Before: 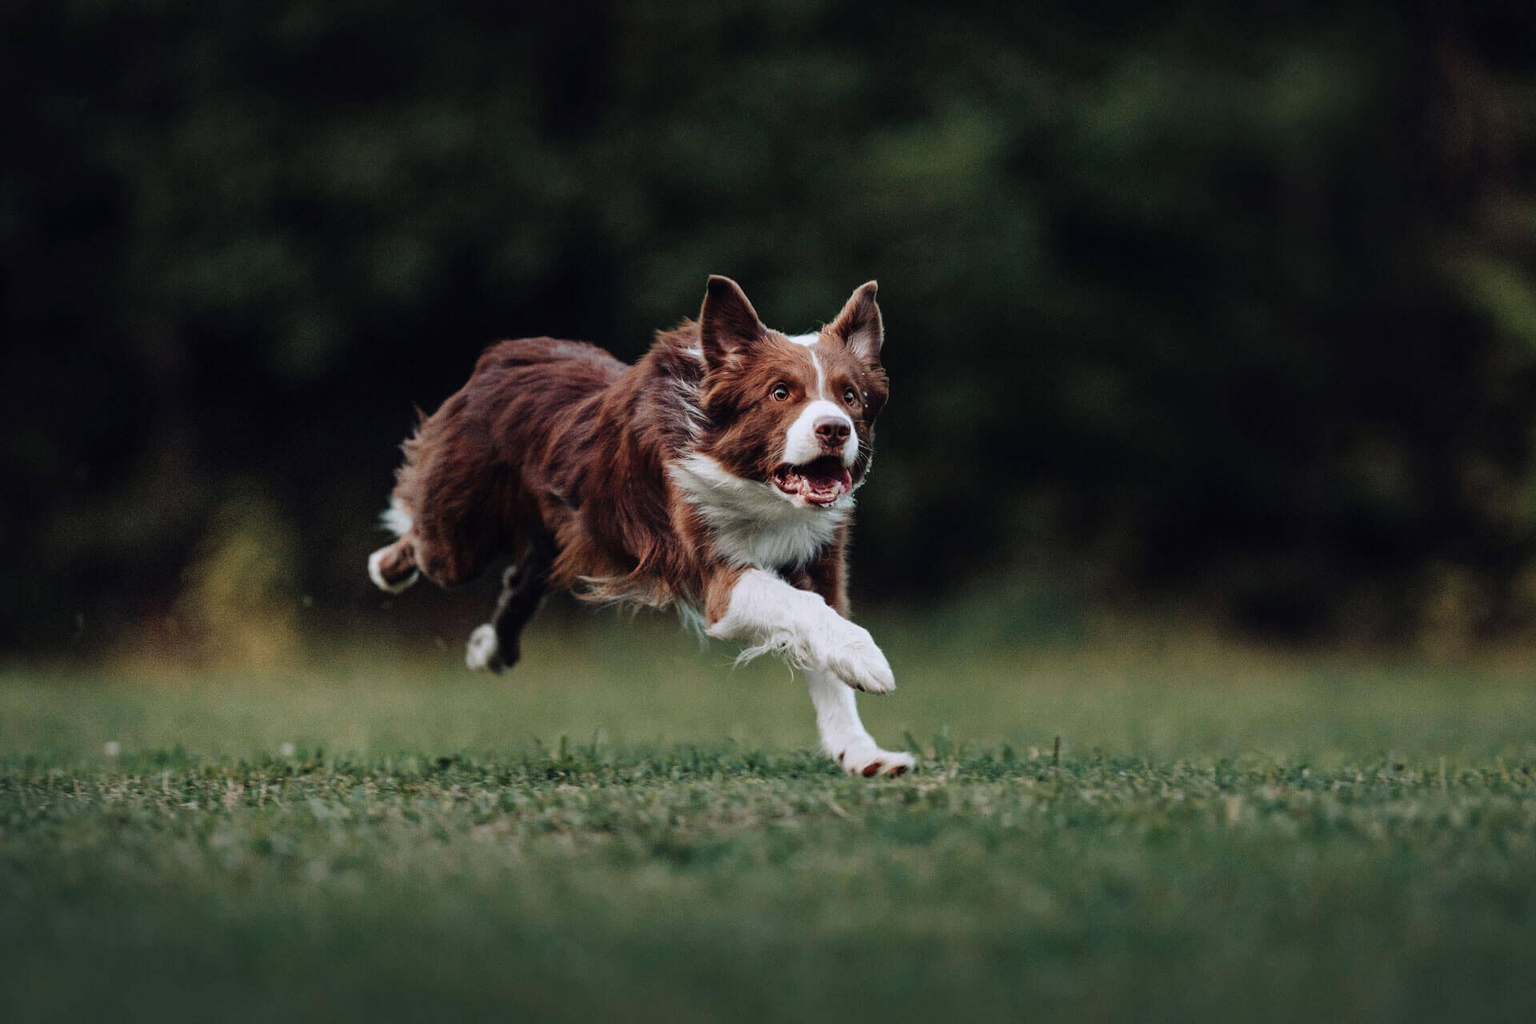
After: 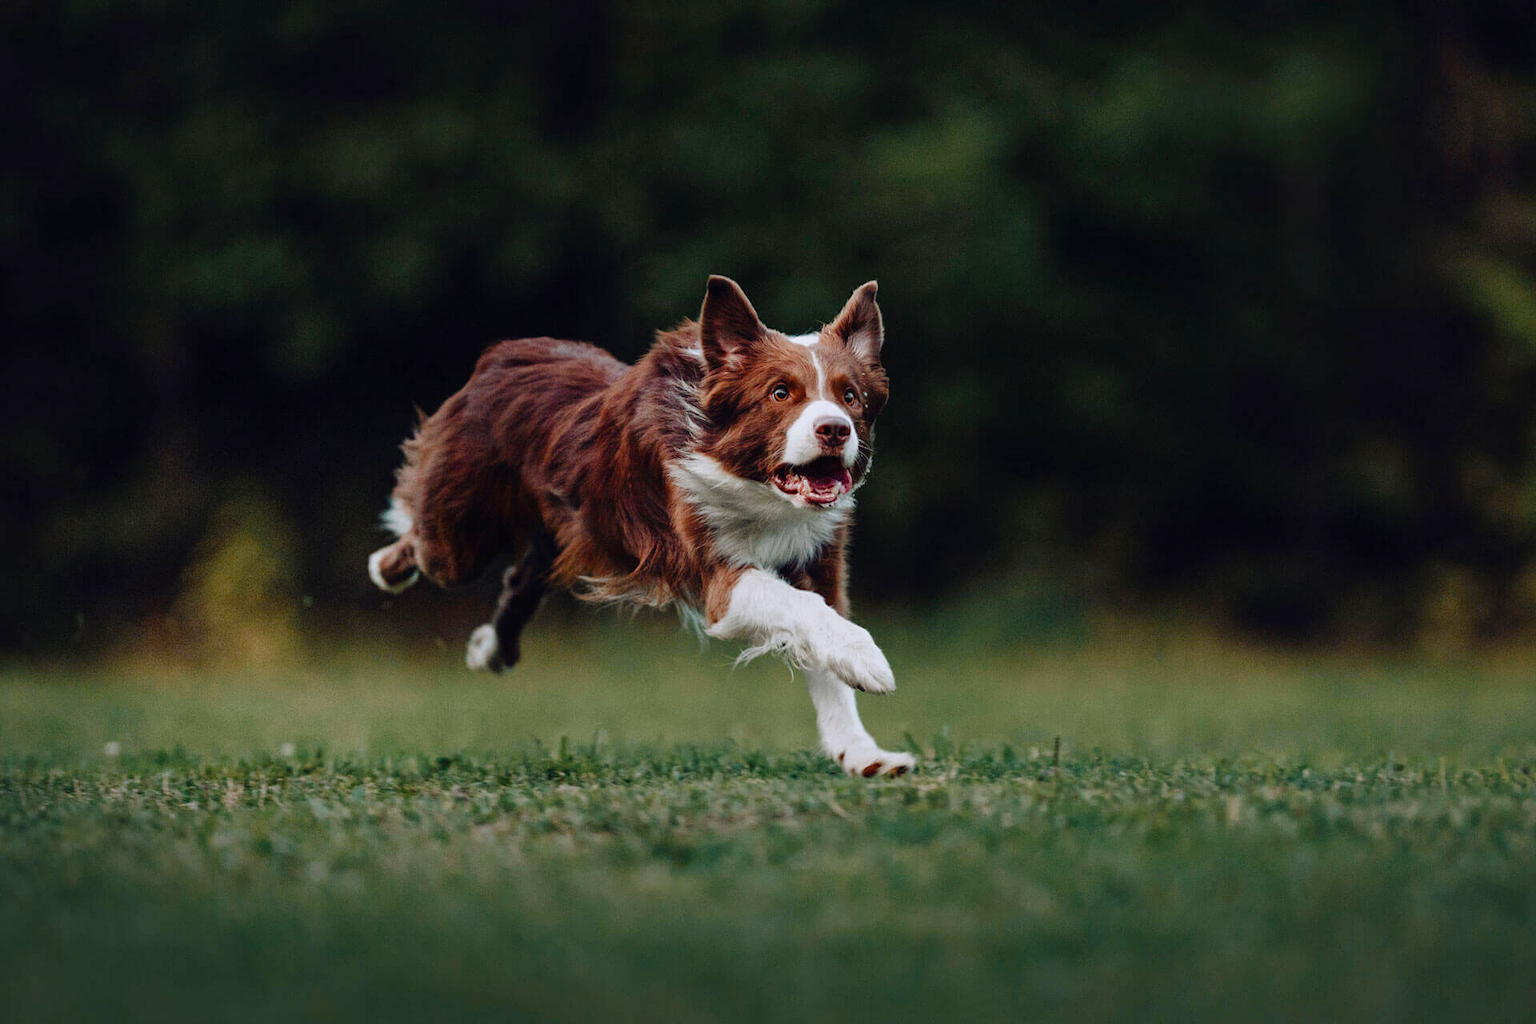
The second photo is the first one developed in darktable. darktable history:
color balance rgb: perceptual saturation grading › global saturation 20%, perceptual saturation grading › highlights -25%, perceptual saturation grading › shadows 25%
exposure: exposure -0.041 EV, compensate highlight preservation false
